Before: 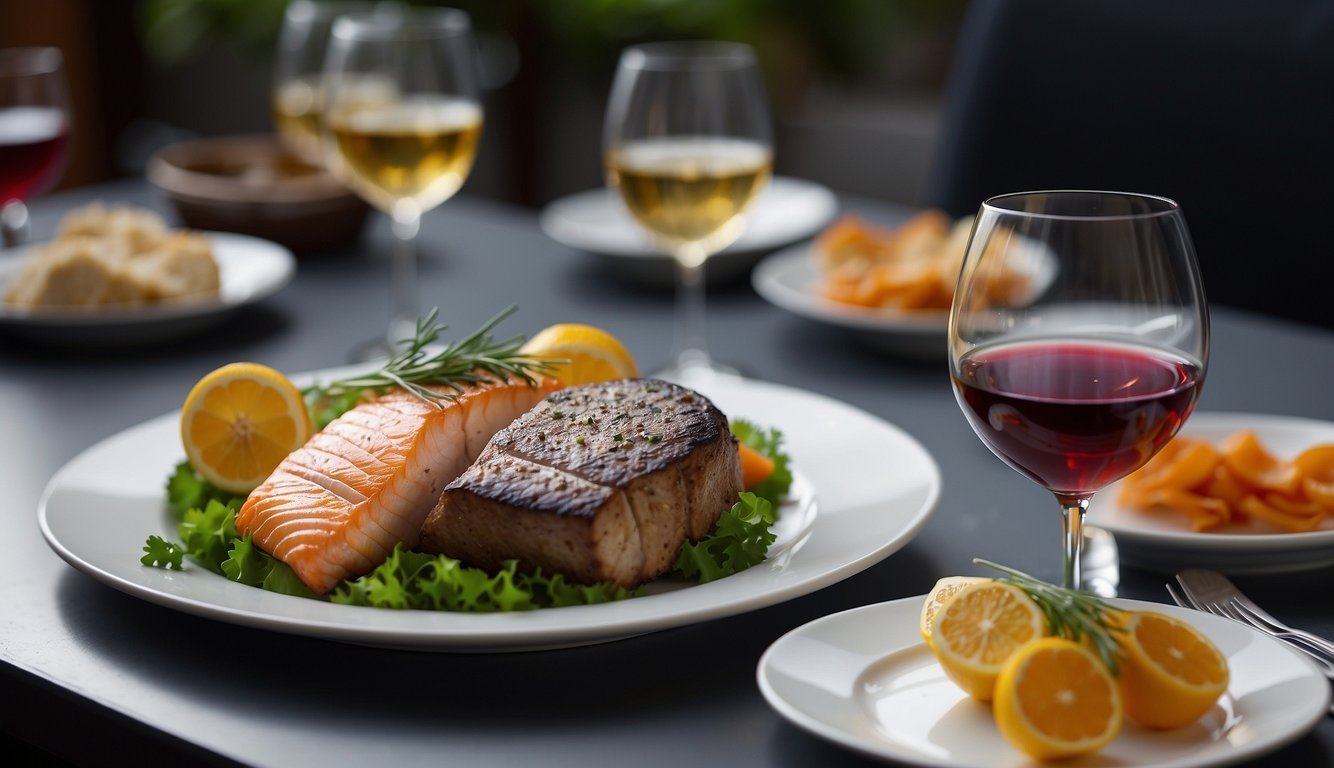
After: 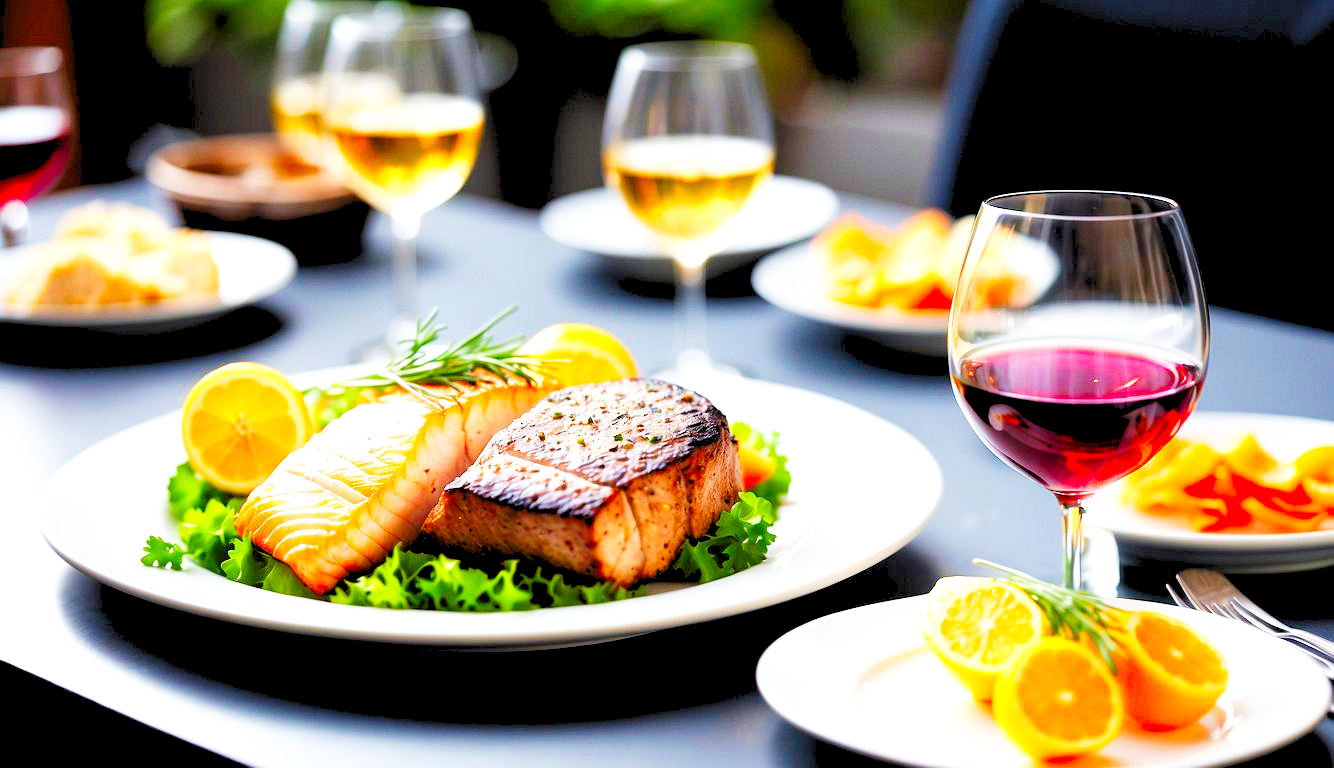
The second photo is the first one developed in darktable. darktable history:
exposure: black level correction 0, exposure 0.5 EV, compensate exposure bias true, compensate highlight preservation false
color zones: curves: ch0 [(0, 0.613) (0.01, 0.613) (0.245, 0.448) (0.498, 0.529) (0.642, 0.665) (0.879, 0.777) (0.99, 0.613)]; ch1 [(0, 0) (0.143, 0) (0.286, 0) (0.429, 0) (0.571, 0) (0.714, 0) (0.857, 0)], mix -121.96%
levels: levels [0.093, 0.434, 0.988]
base curve: curves: ch0 [(0, 0) (0.007, 0.004) (0.027, 0.03) (0.046, 0.07) (0.207, 0.54) (0.442, 0.872) (0.673, 0.972) (1, 1)], preserve colors none
